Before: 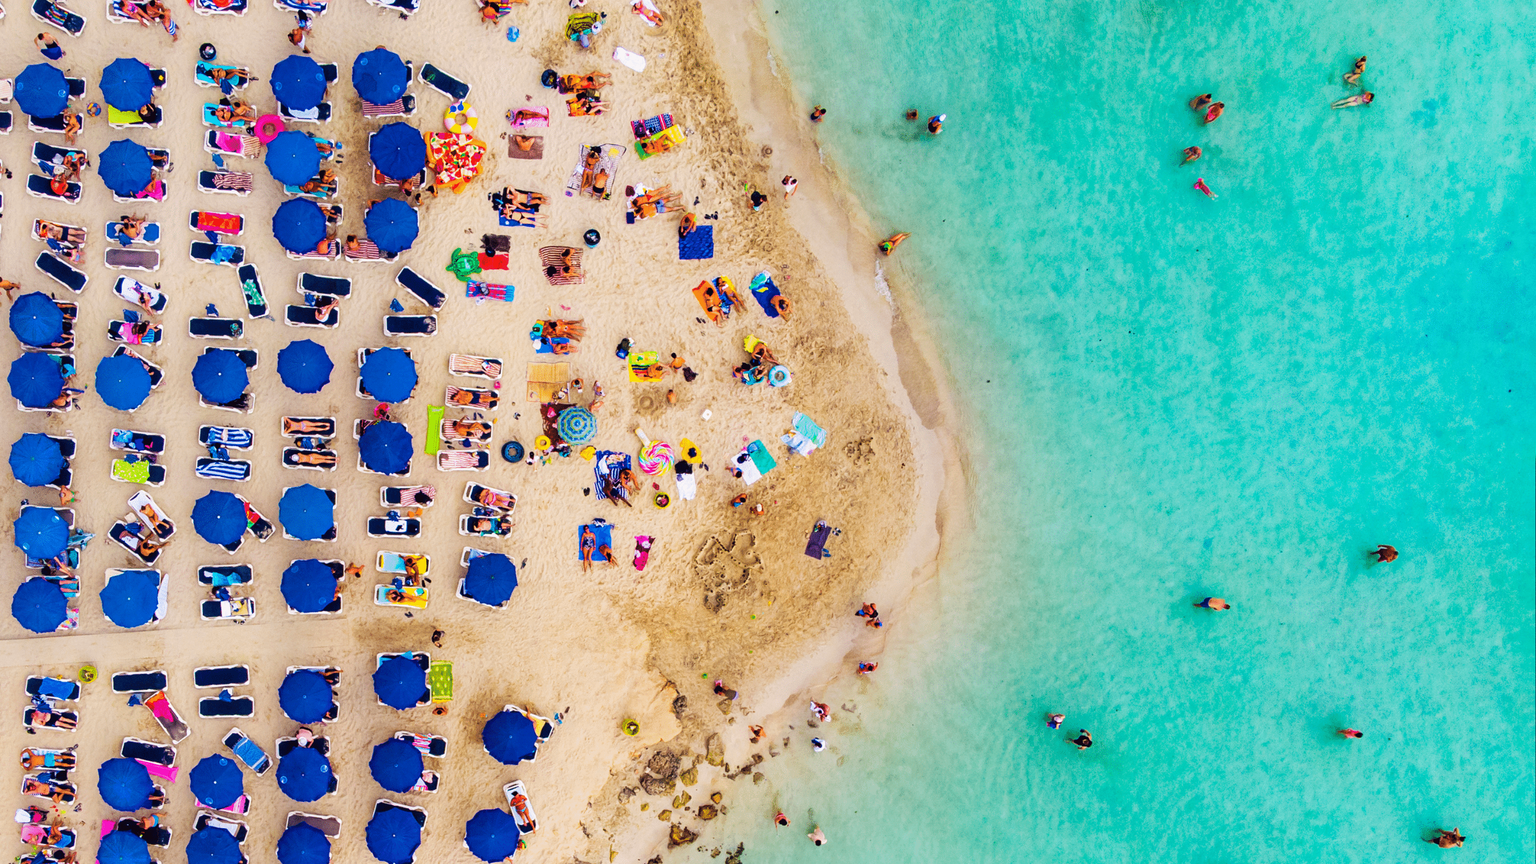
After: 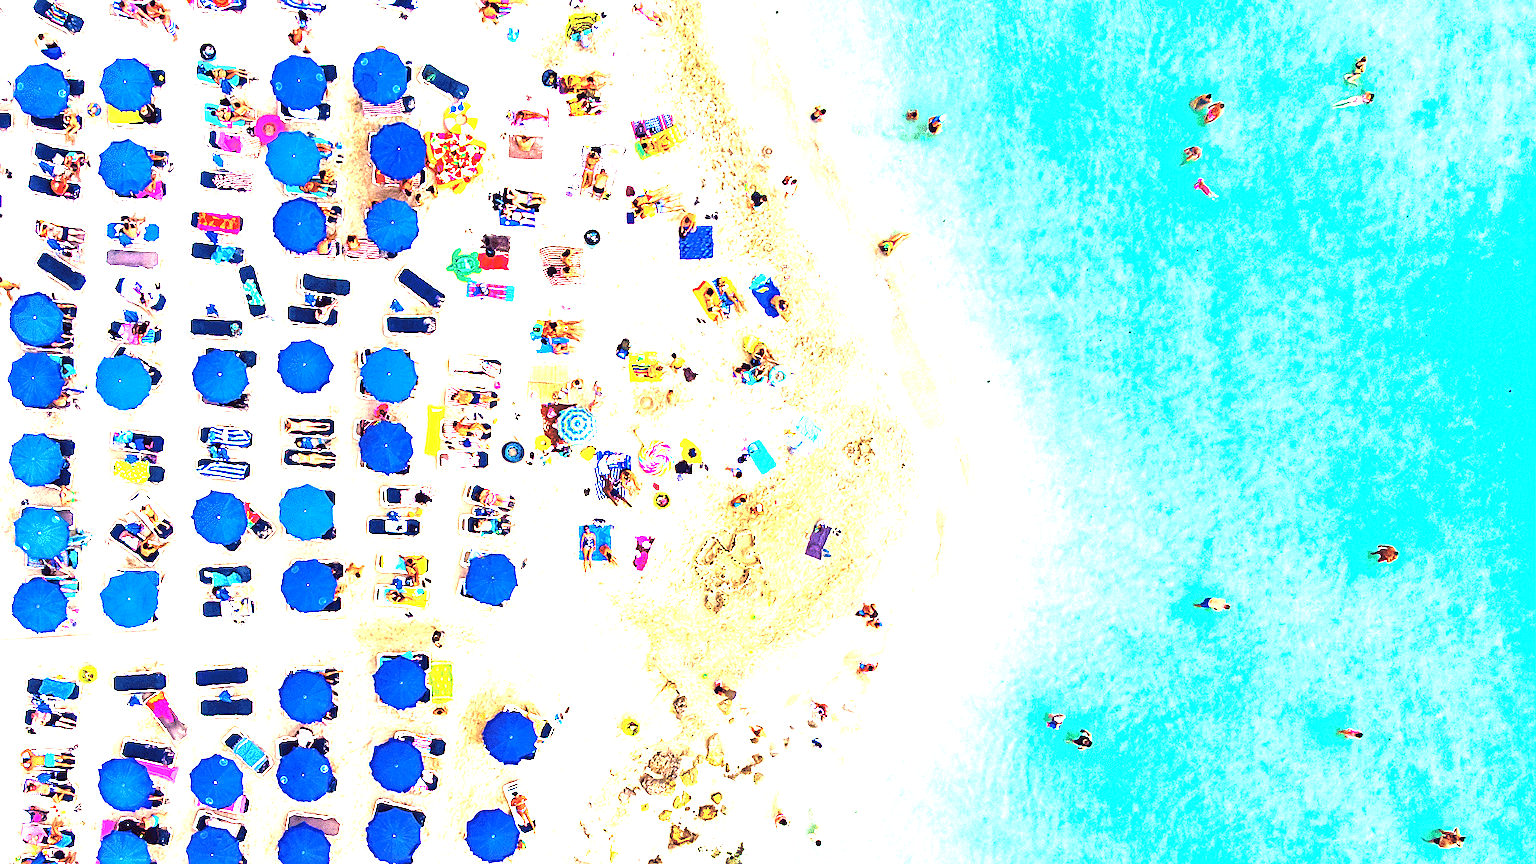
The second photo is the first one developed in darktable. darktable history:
tone equalizer: -8 EV -0.789 EV, -7 EV -0.703 EV, -6 EV -0.563 EV, -5 EV -0.401 EV, -3 EV 0.375 EV, -2 EV 0.6 EV, -1 EV 0.68 EV, +0 EV 0.725 EV
sharpen: on, module defaults
exposure: black level correction 0, exposure 1.298 EV, compensate highlight preservation false
local contrast: mode bilateral grid, contrast 20, coarseness 49, detail 120%, midtone range 0.2
